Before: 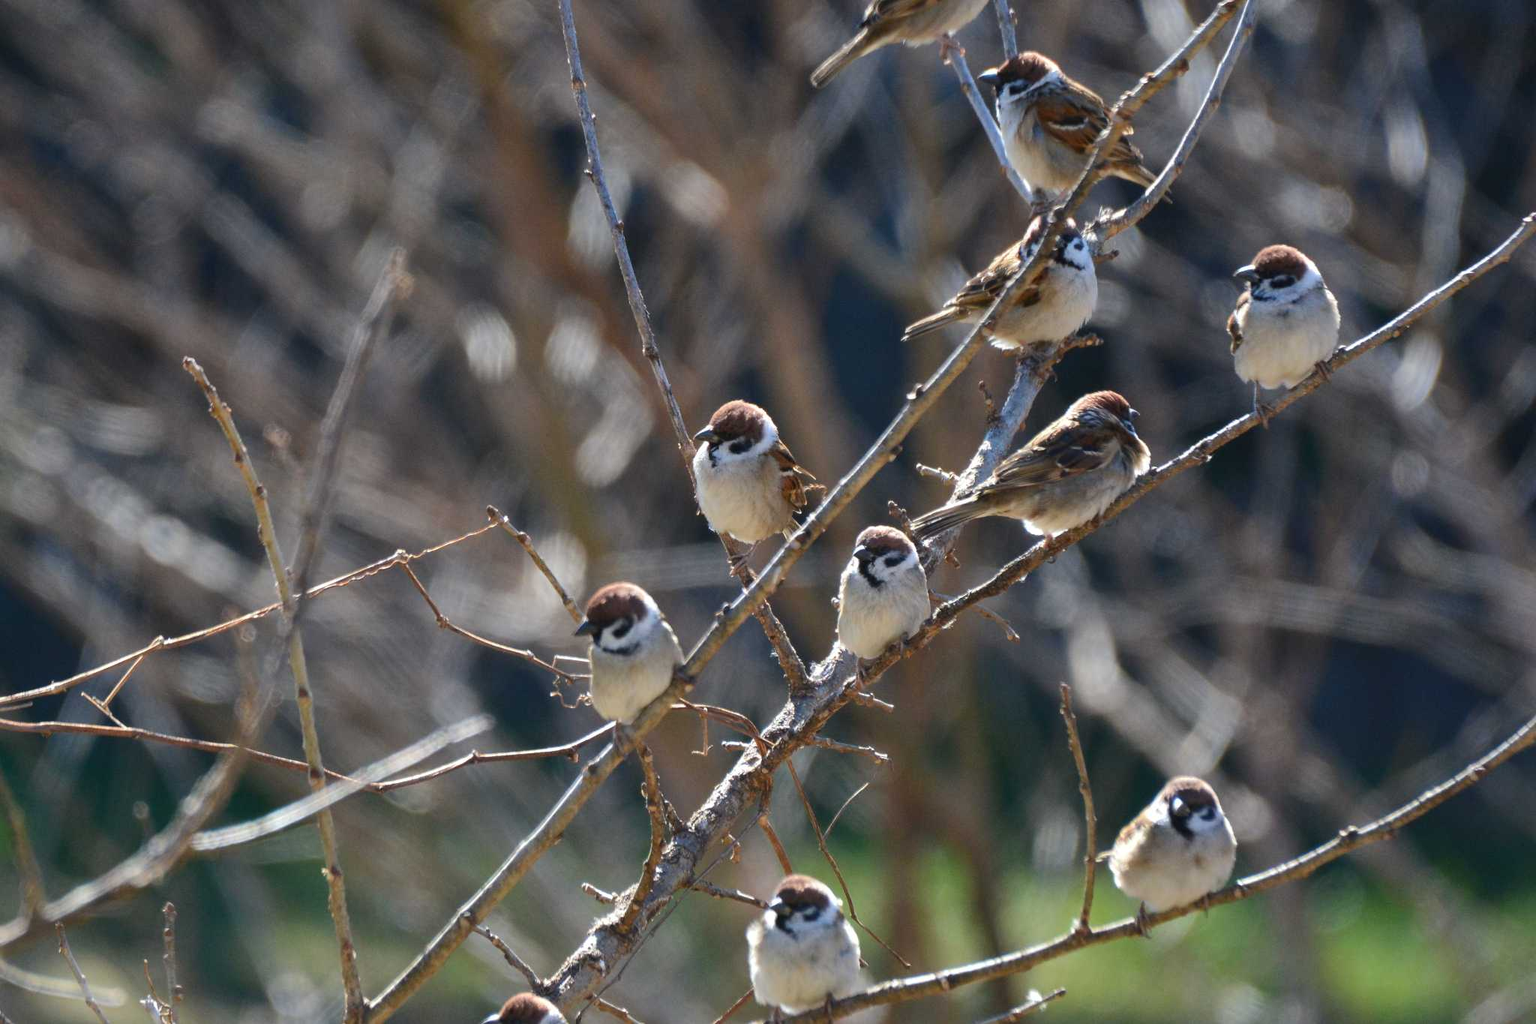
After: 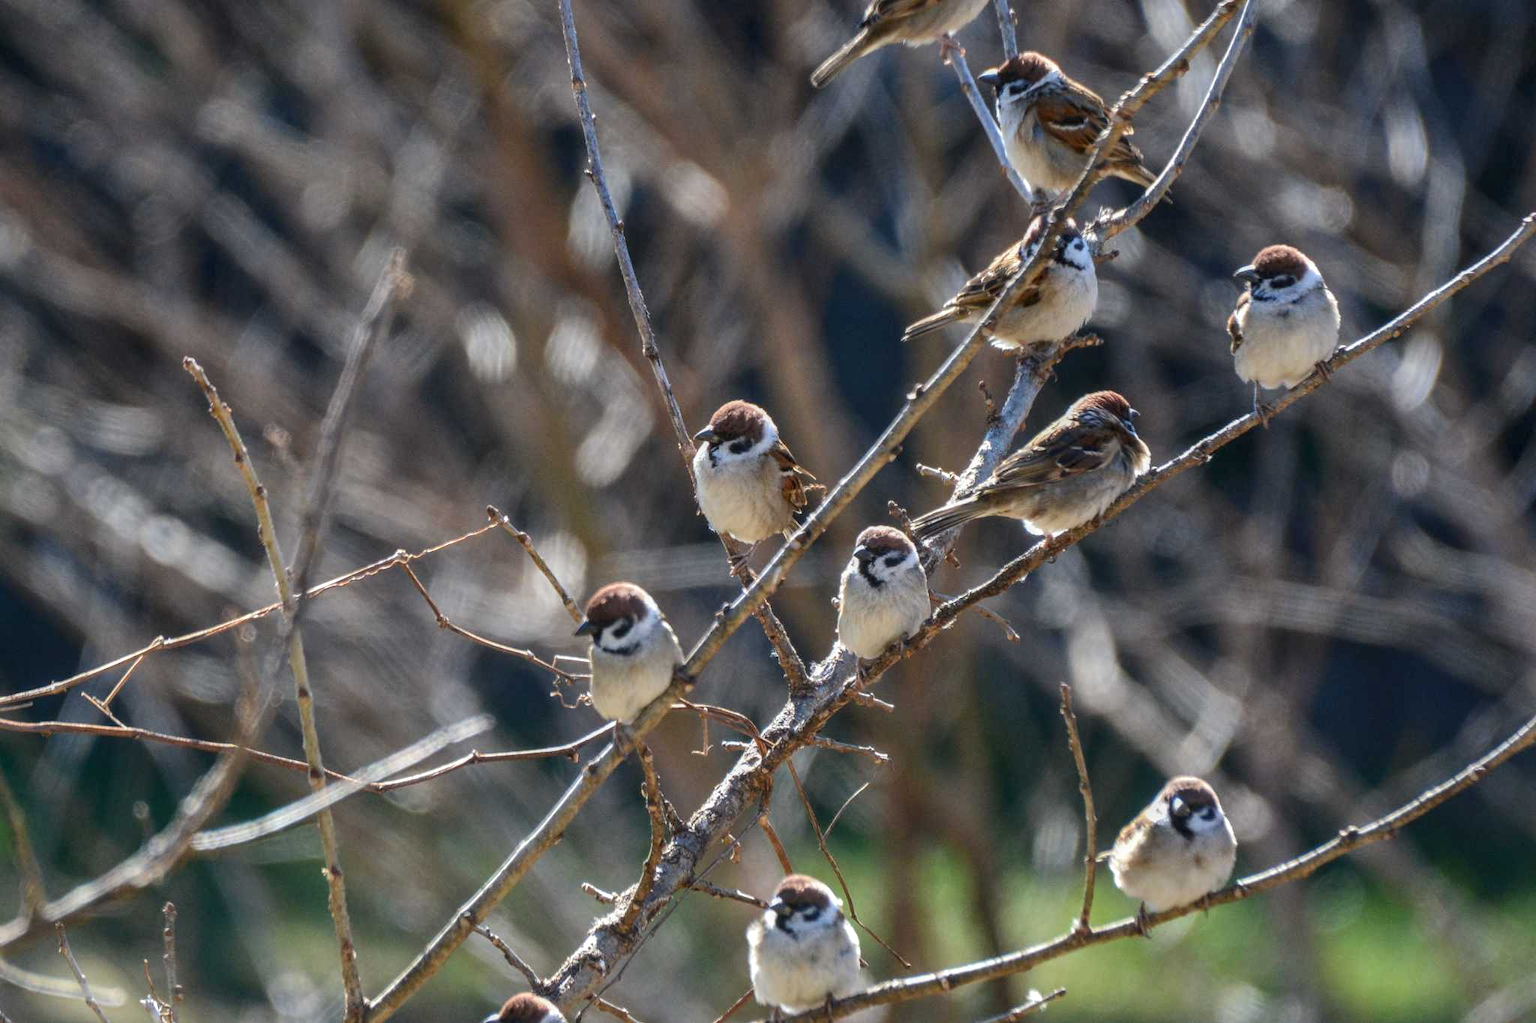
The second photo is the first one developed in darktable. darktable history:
local contrast: highlights 5%, shadows 3%, detail 133%
